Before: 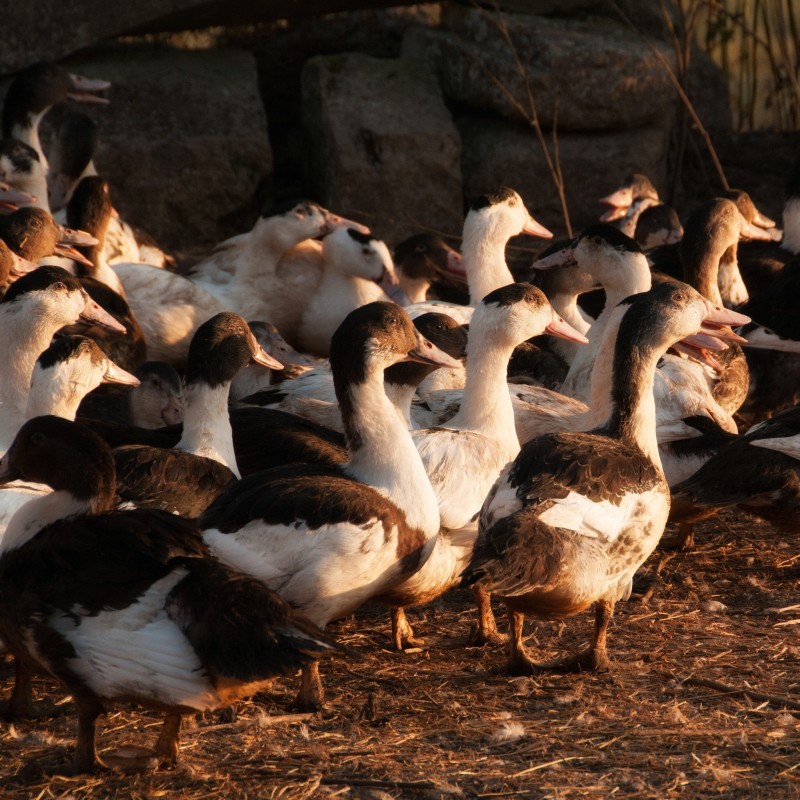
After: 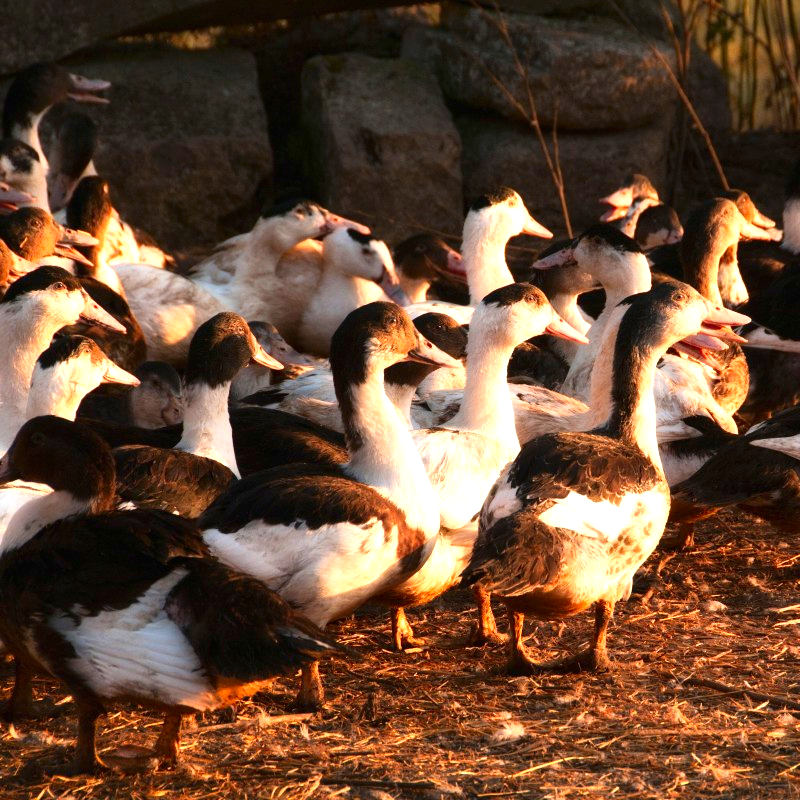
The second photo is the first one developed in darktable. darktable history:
contrast brightness saturation: contrast 0.16, saturation 0.32
exposure: black level correction 0, exposure 0.953 EV, compensate exposure bias true, compensate highlight preservation false
white balance: red 1.009, blue 1.027
